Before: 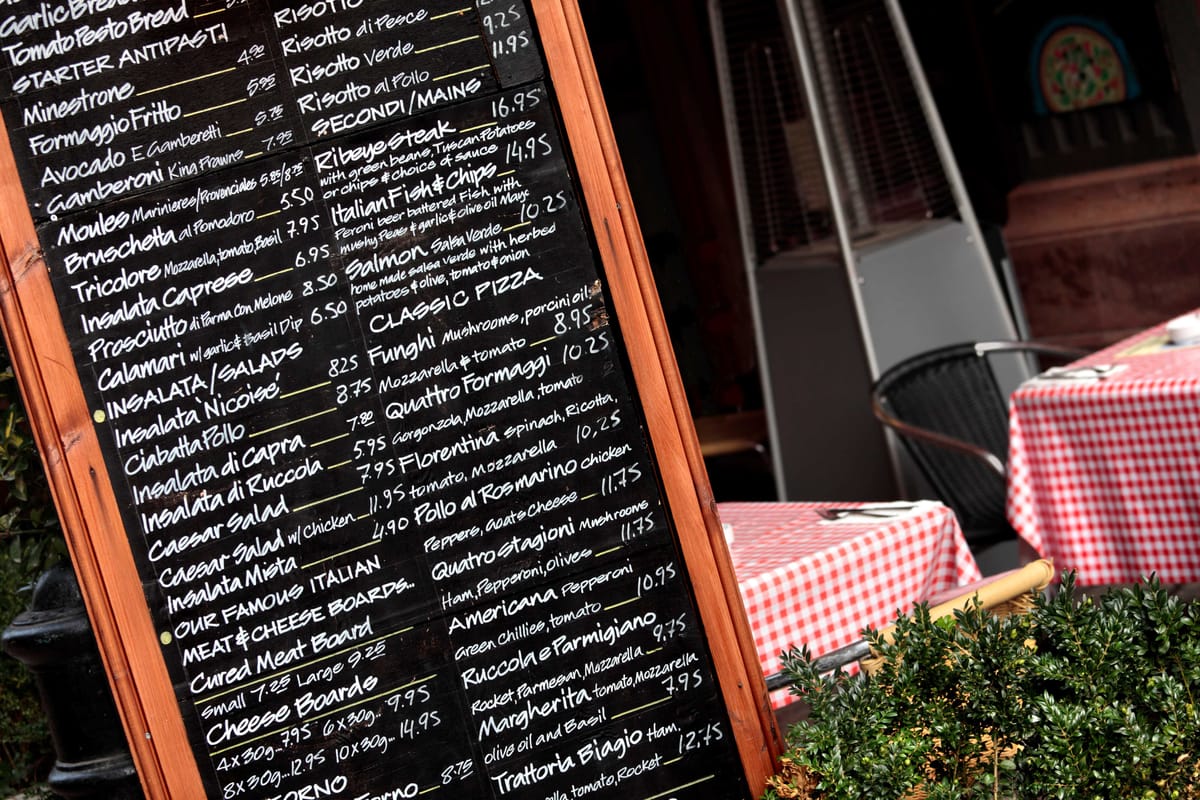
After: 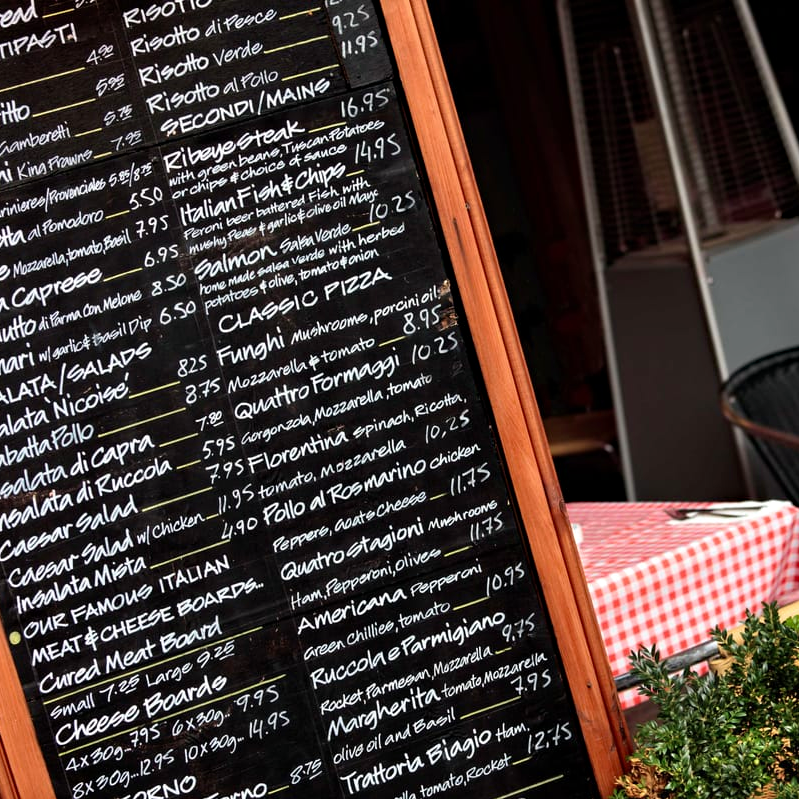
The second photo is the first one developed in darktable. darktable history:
crop and rotate: left 12.648%, right 20.685%
haze removal: compatibility mode true, adaptive false
velvia: on, module defaults
